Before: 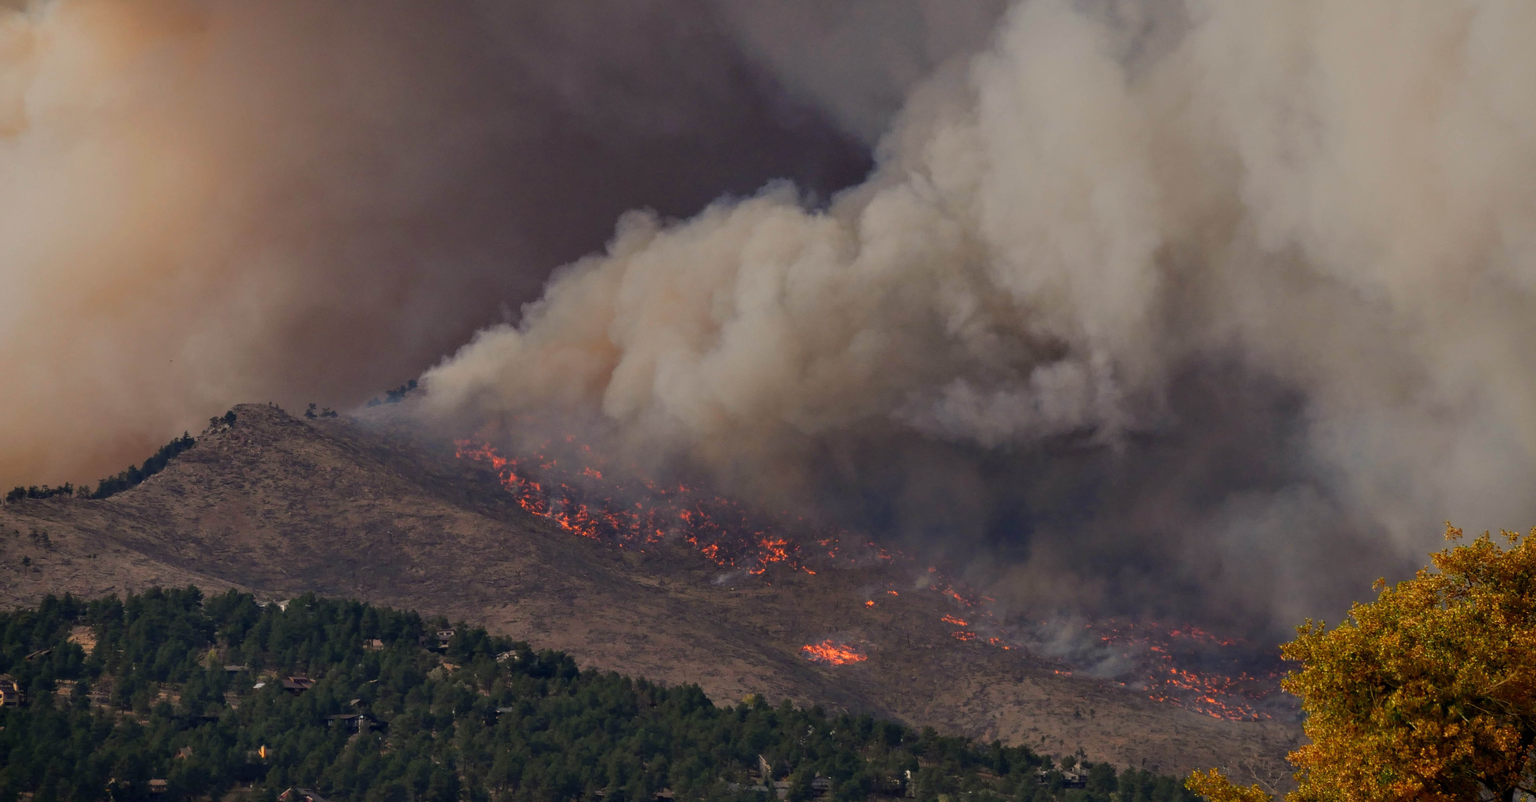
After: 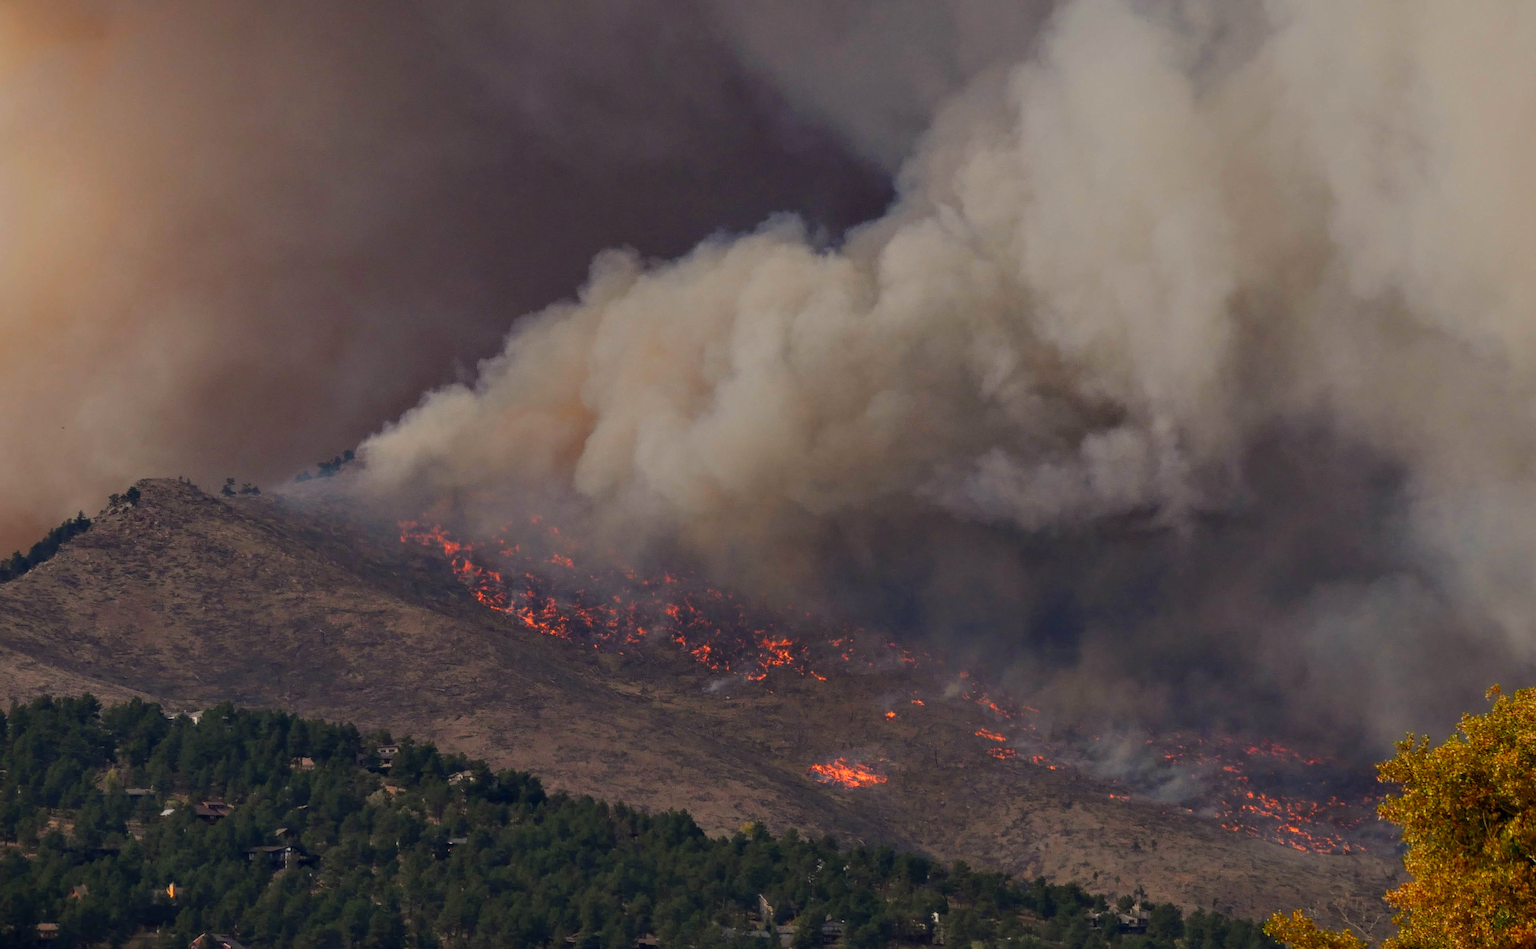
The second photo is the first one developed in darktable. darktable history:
contrast brightness saturation: contrast 0.042, saturation 0.069
crop: left 7.693%, right 7.853%
